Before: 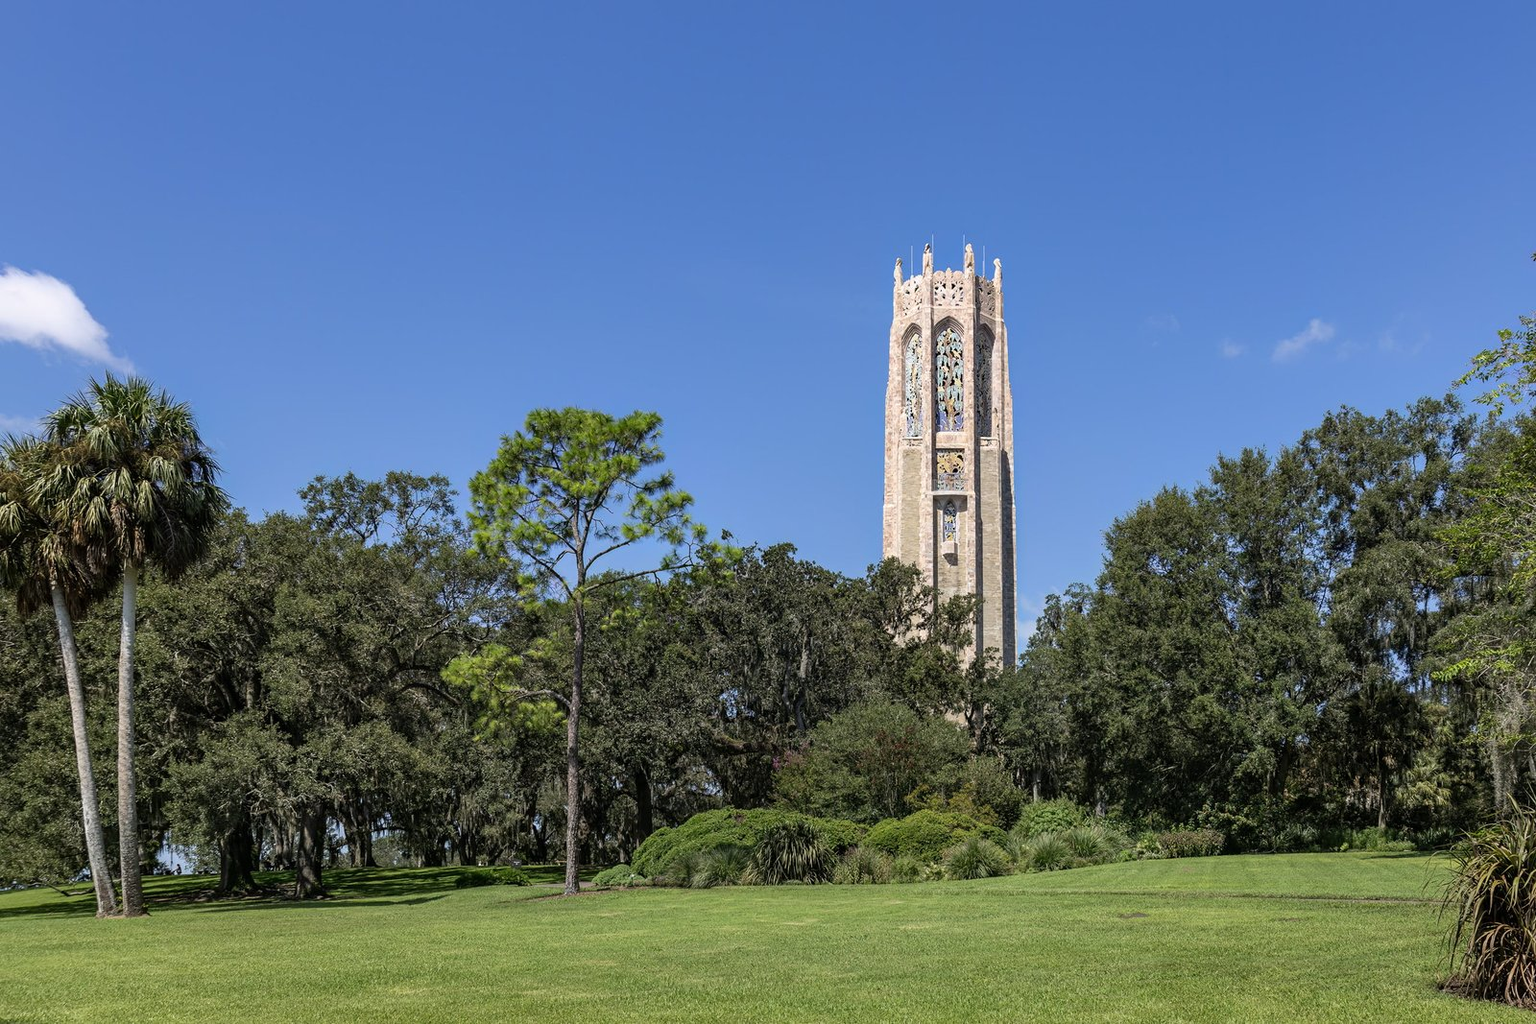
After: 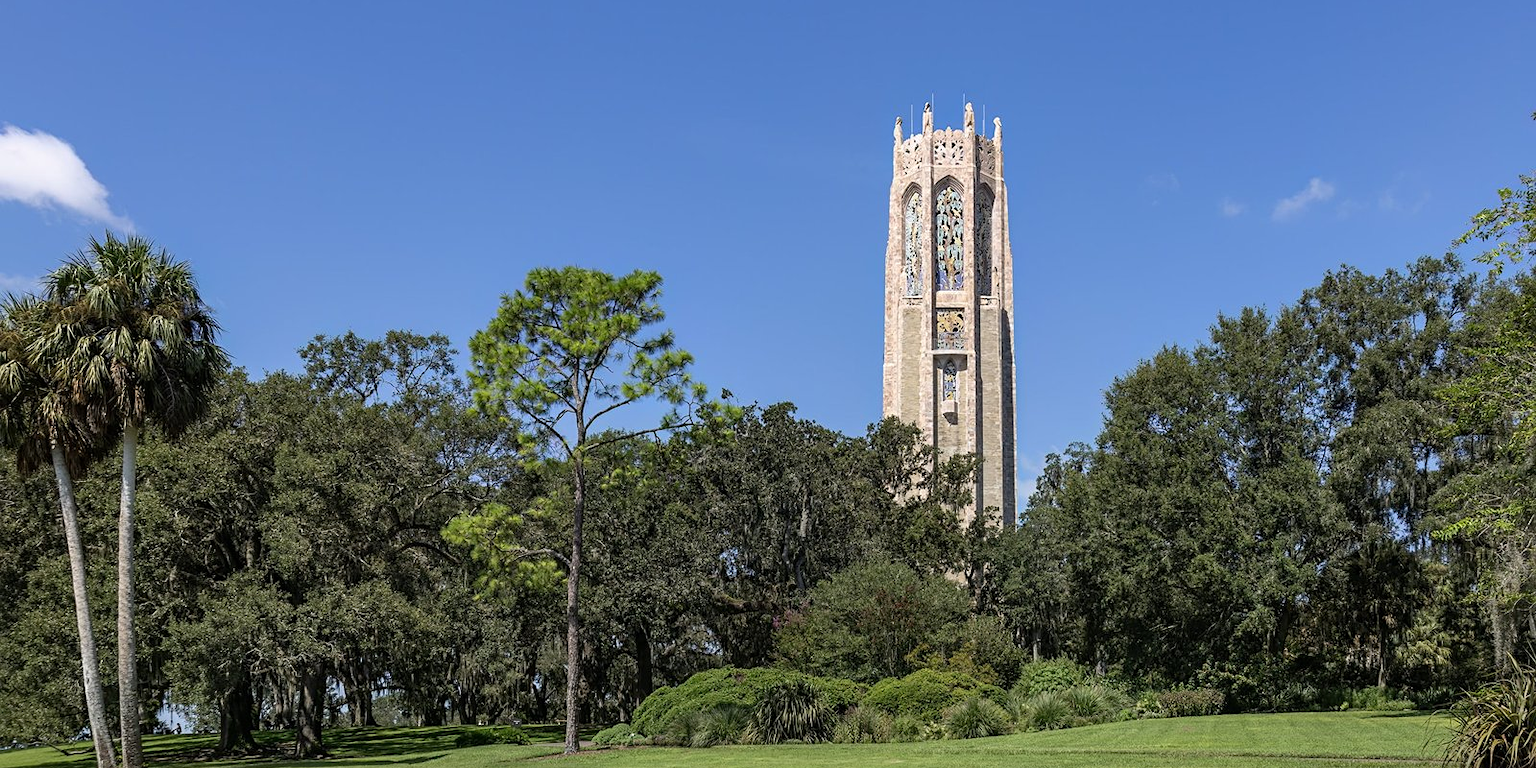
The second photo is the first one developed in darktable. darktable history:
crop: top 13.819%, bottom 11.169%
sharpen: amount 0.2
